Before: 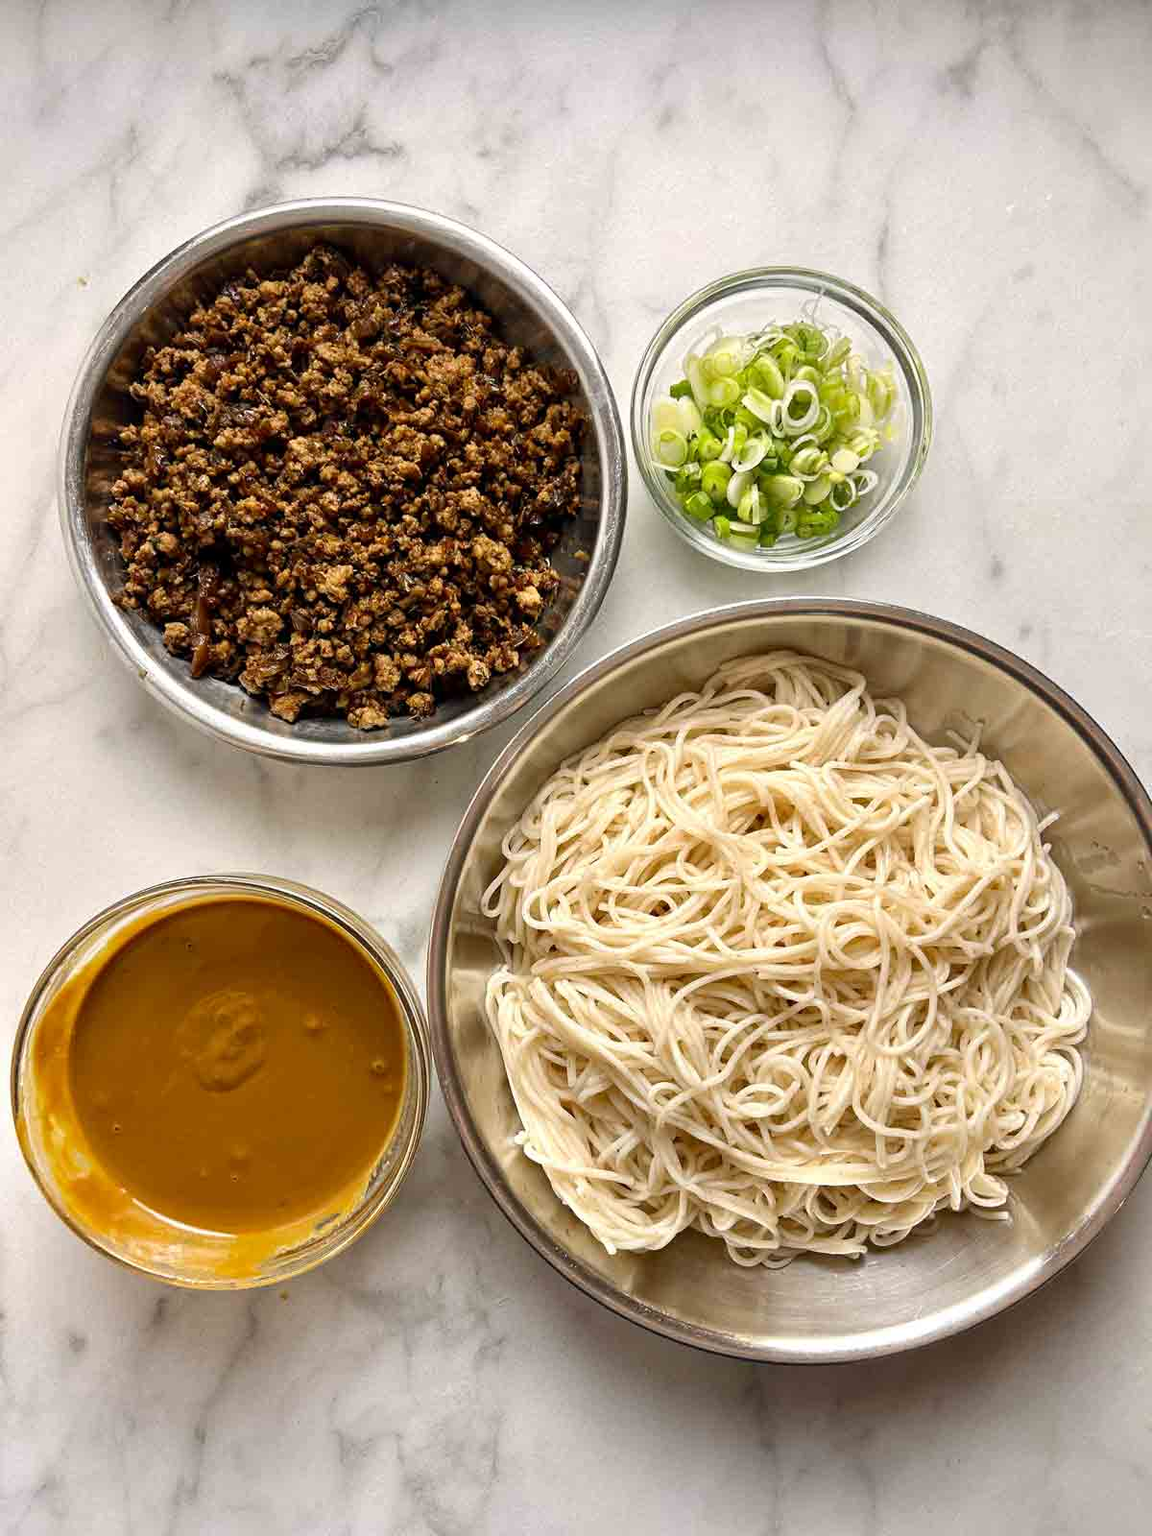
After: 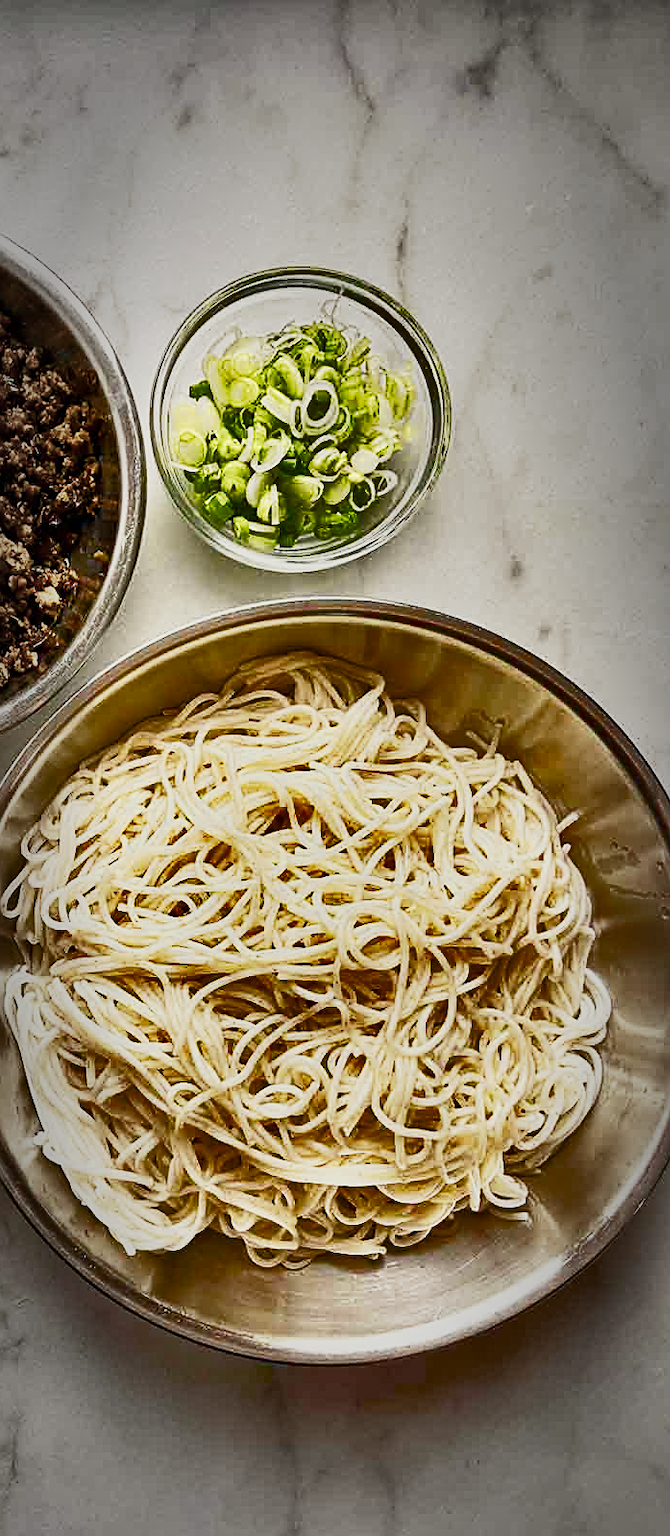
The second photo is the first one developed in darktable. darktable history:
color zones: curves: ch0 [(0, 0.497) (0.143, 0.5) (0.286, 0.5) (0.429, 0.483) (0.571, 0.116) (0.714, -0.006) (0.857, 0.28) (1, 0.497)]
sharpen: on, module defaults
crop: left 41.801%
vignetting: fall-off start 66.79%, fall-off radius 39.59%, automatic ratio true, width/height ratio 0.671
color balance rgb: highlights gain › luminance 6.598%, highlights gain › chroma 2.562%, highlights gain › hue 89.57°, linear chroma grading › global chroma 25.456%, perceptual saturation grading › global saturation 20%, perceptual saturation grading › highlights -50.296%, perceptual saturation grading › shadows 30.994%, global vibrance 15.92%, saturation formula JzAzBz (2021)
shadows and highlights: shadows 79.2, white point adjustment -9.22, highlights -61.16, soften with gaussian
base curve: curves: ch0 [(0, 0) (0.688, 0.865) (1, 1)], preserve colors none
